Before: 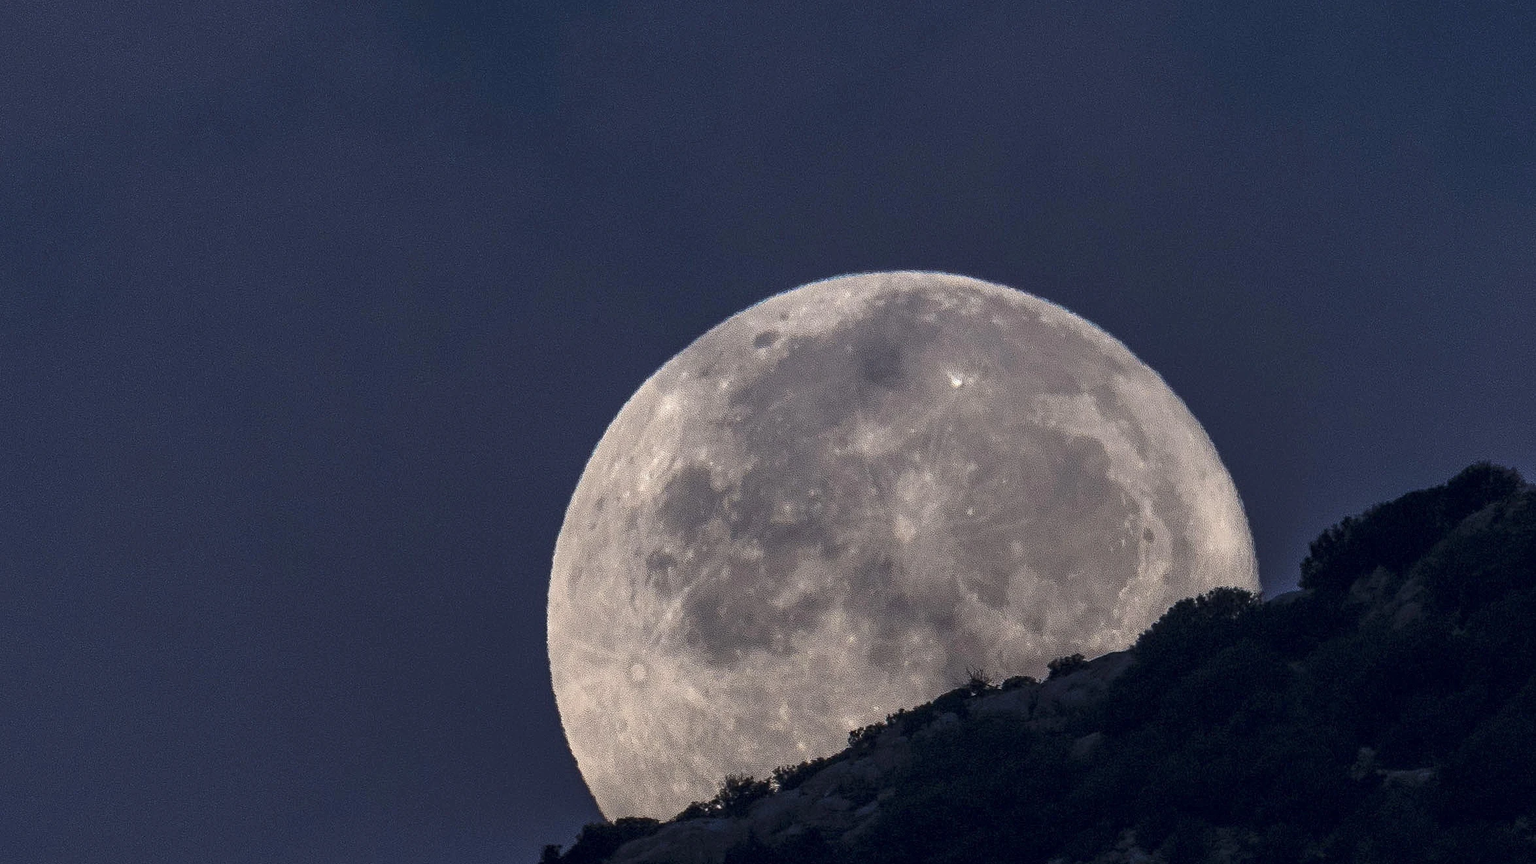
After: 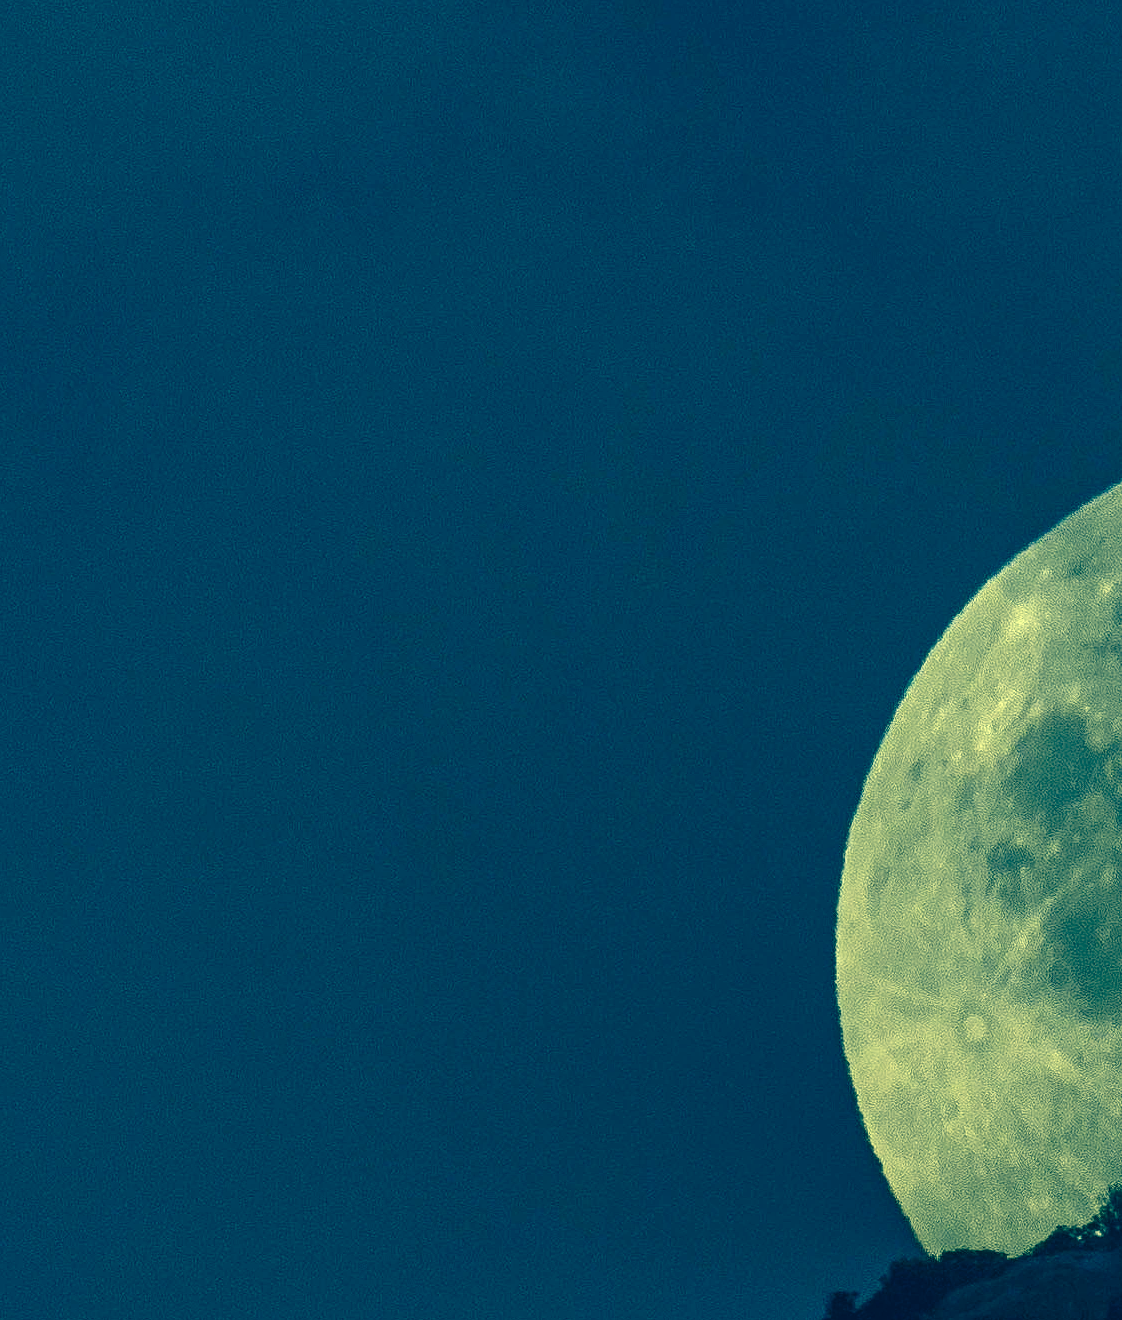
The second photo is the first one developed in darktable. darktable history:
crop and rotate: left 0.06%, top 0%, right 52.15%
color correction: highlights a* -15.76, highlights b* 39.73, shadows a* -39.32, shadows b* -26.17
local contrast: highlights 100%, shadows 102%, detail 119%, midtone range 0.2
